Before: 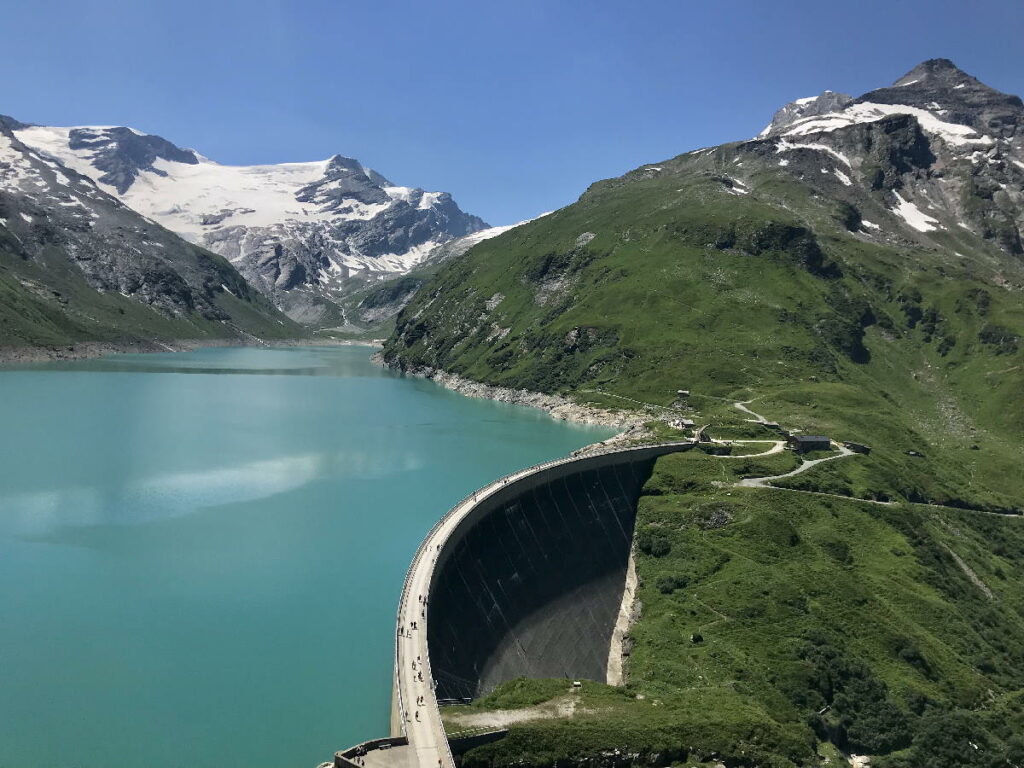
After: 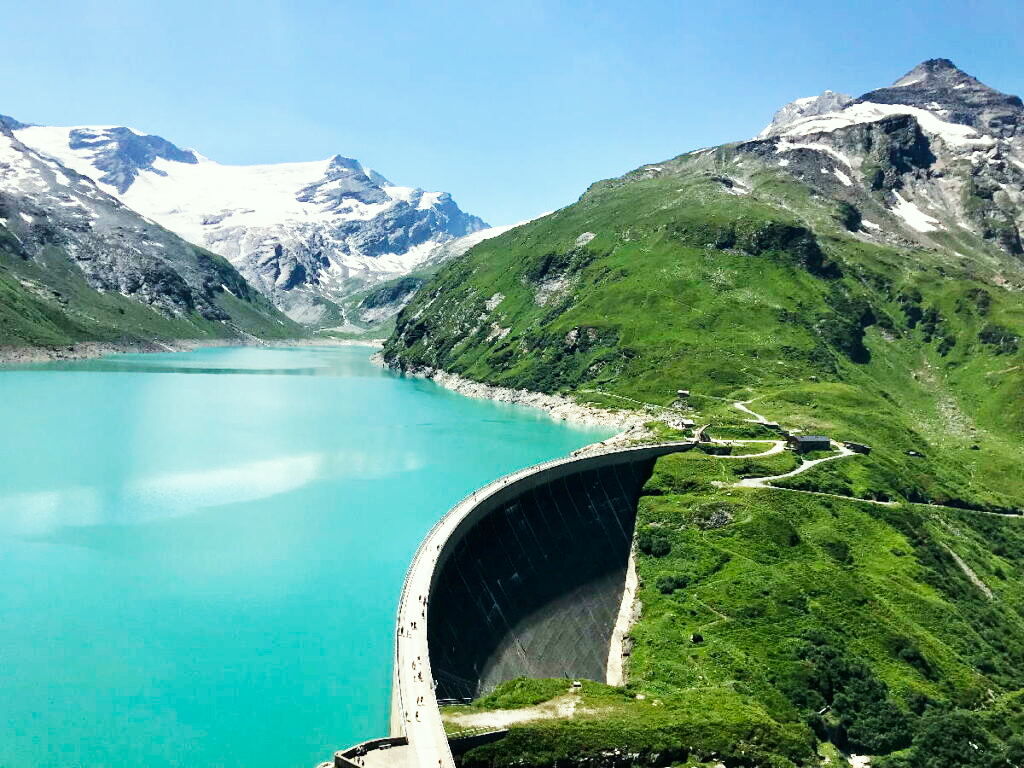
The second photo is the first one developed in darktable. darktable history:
color correction: highlights a* -2.68, highlights b* 2.31
base curve: curves: ch0 [(0, 0) (0.007, 0.004) (0.027, 0.03) (0.046, 0.07) (0.207, 0.54) (0.442, 0.872) (0.673, 0.972) (1, 1)], preserve colors none
